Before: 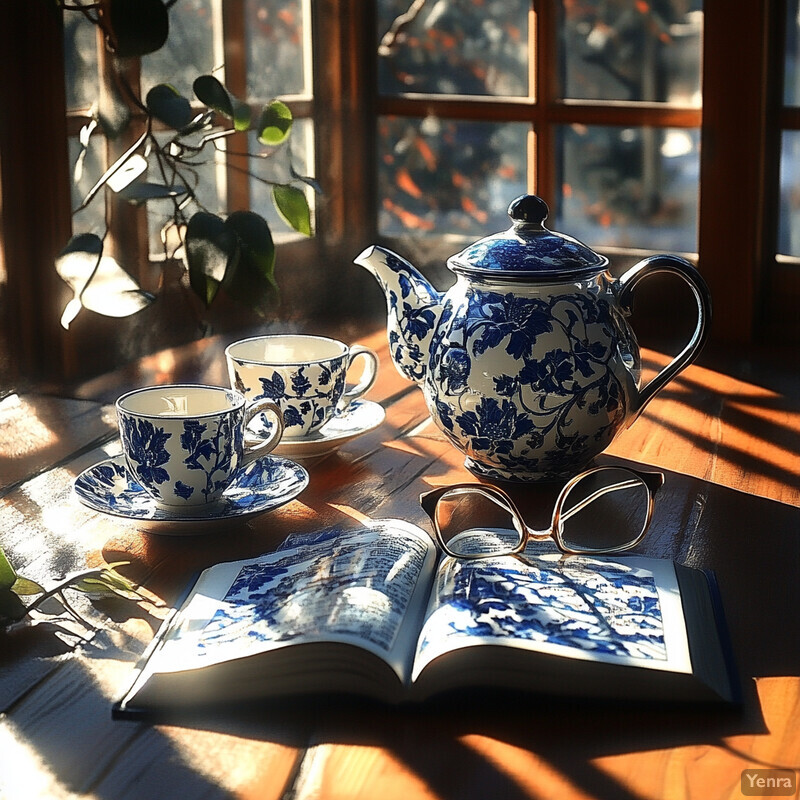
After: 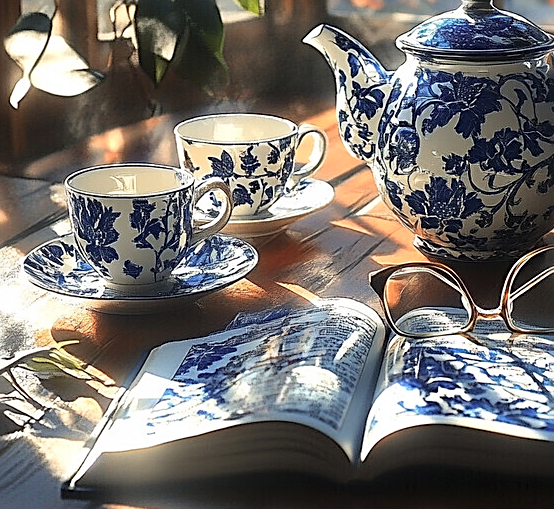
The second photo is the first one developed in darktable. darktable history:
sharpen: on, module defaults
contrast brightness saturation: brightness 0.13
crop: left 6.488%, top 27.668%, right 24.183%, bottom 8.656%
